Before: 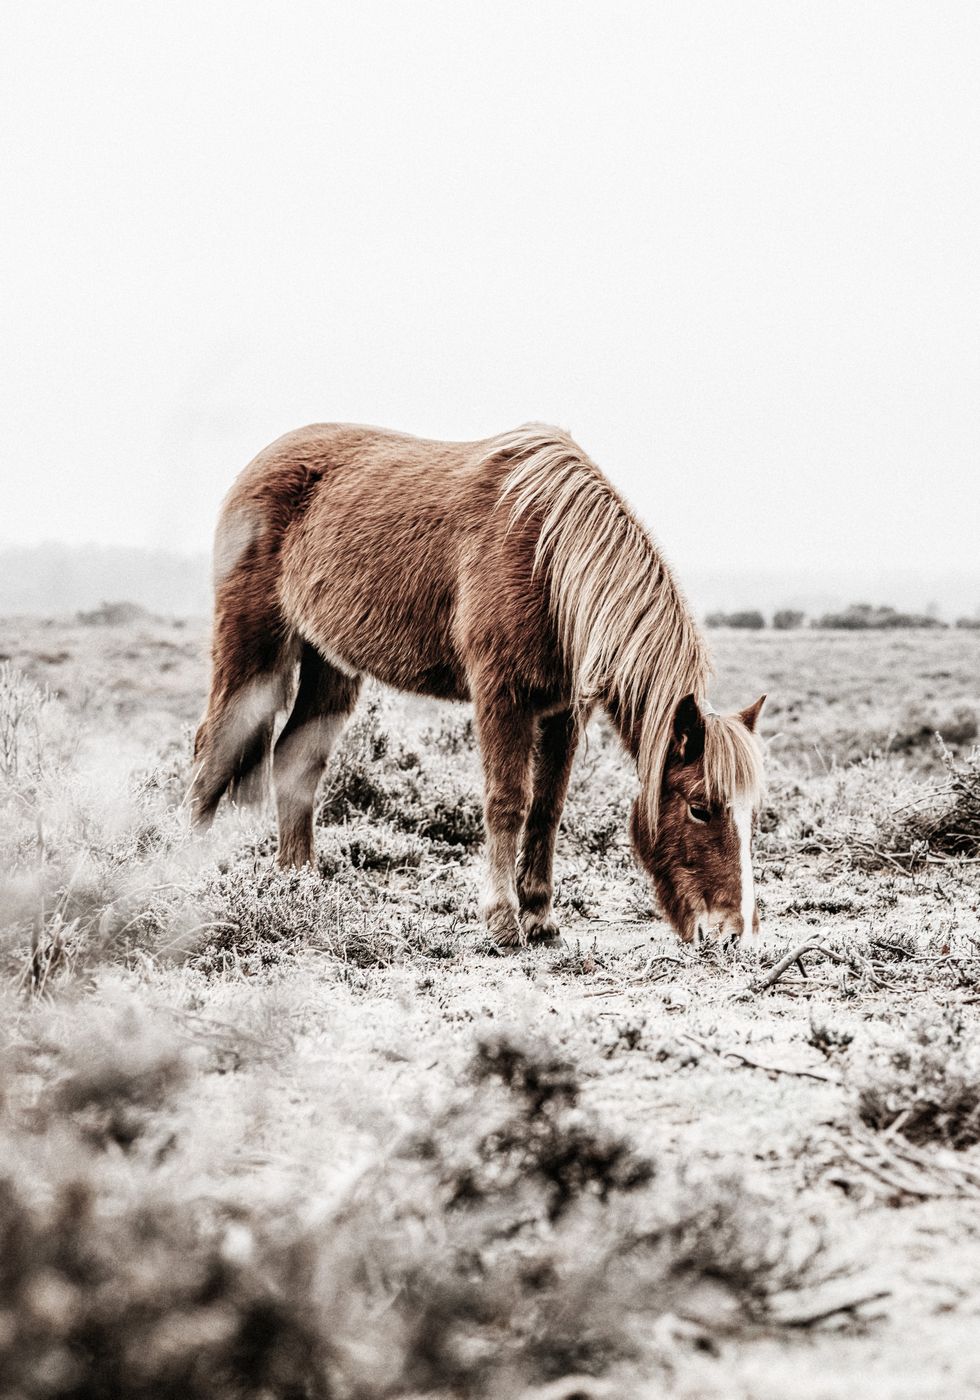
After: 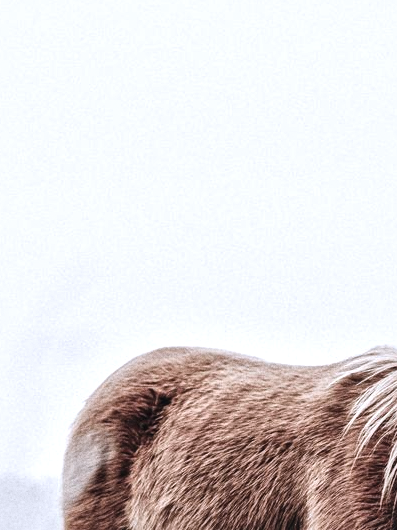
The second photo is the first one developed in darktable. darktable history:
crop: left 15.452%, top 5.459%, right 43.956%, bottom 56.62%
grain: coarseness 3.21 ISO
color calibration: illuminant as shot in camera, x 0.358, y 0.373, temperature 4628.91 K
local contrast: mode bilateral grid, contrast 20, coarseness 19, detail 163%, midtone range 0.2
exposure: black level correction -0.008, exposure 0.067 EV, compensate highlight preservation false
